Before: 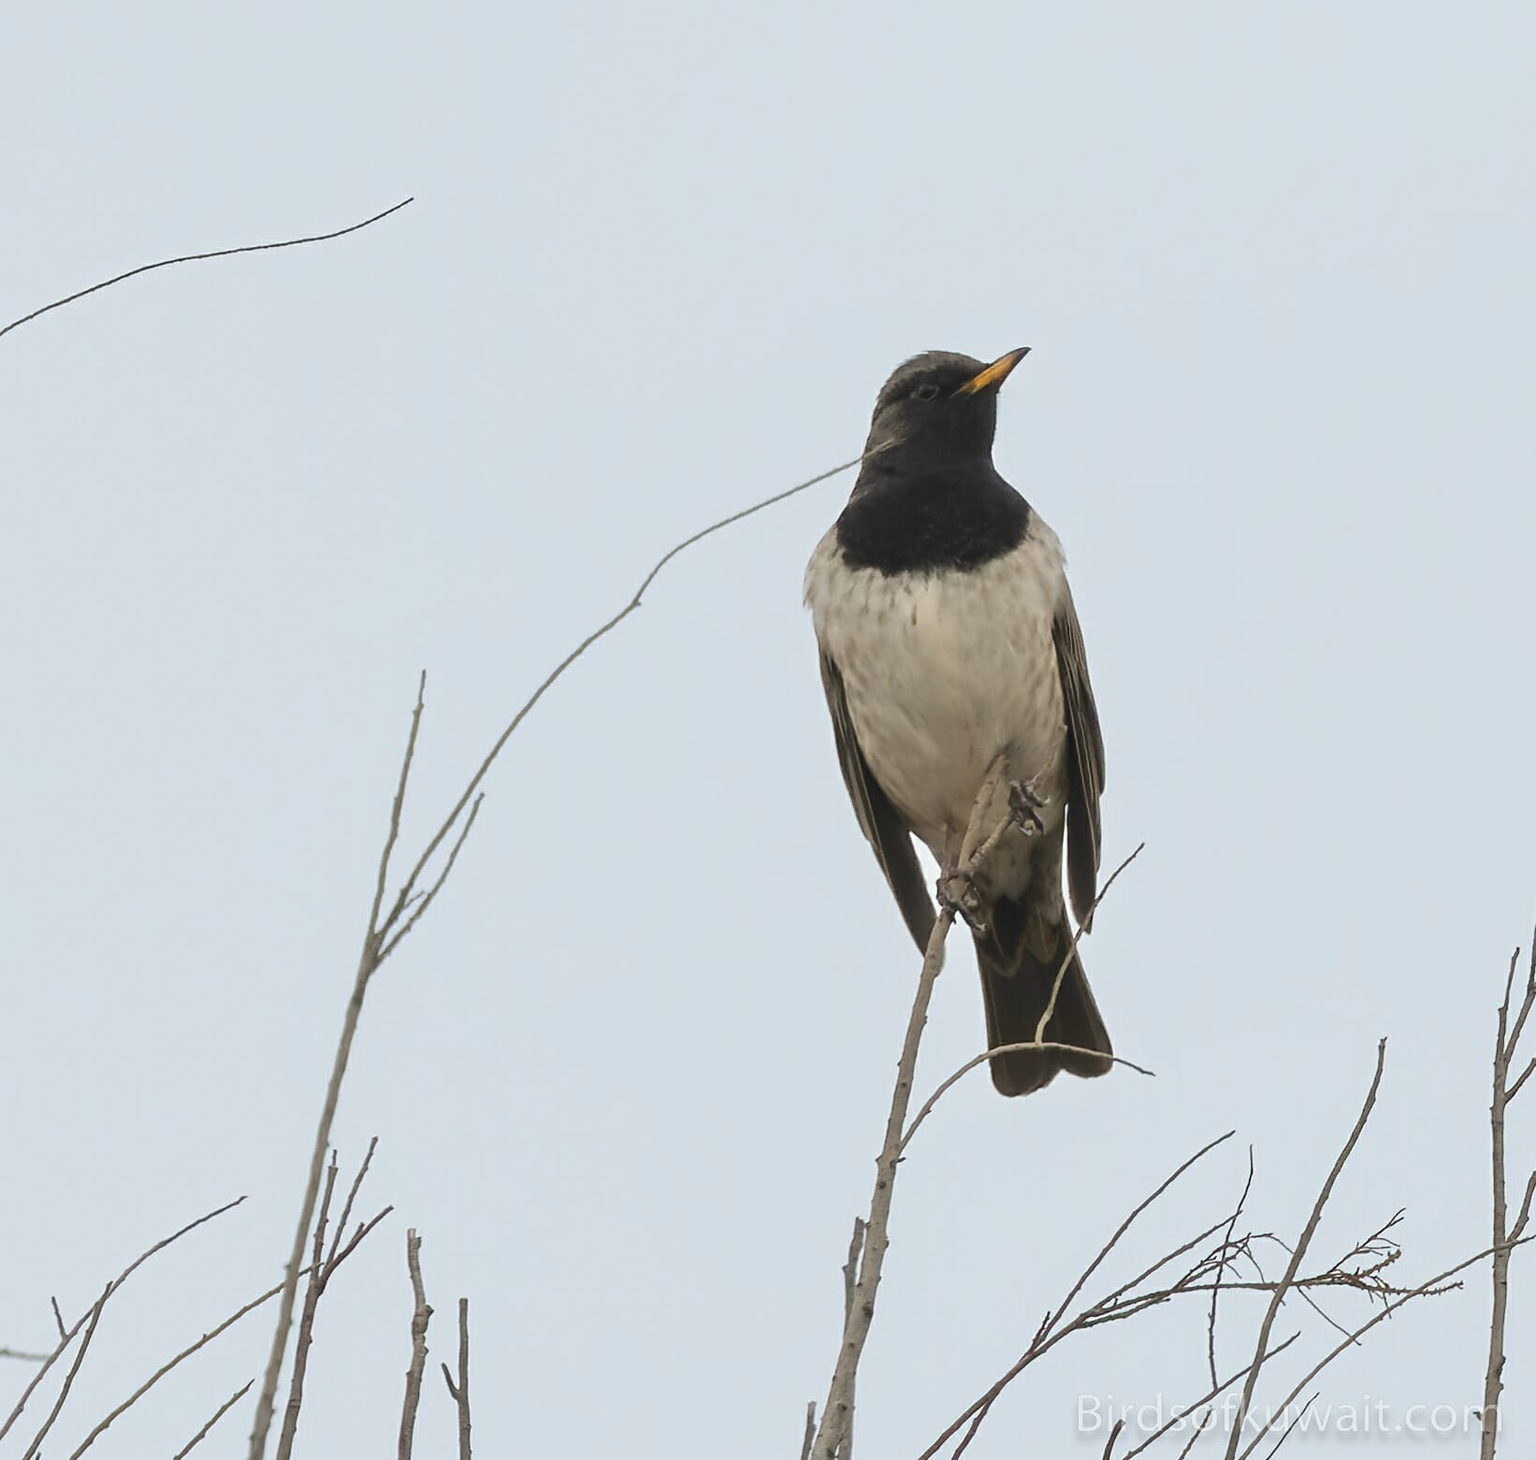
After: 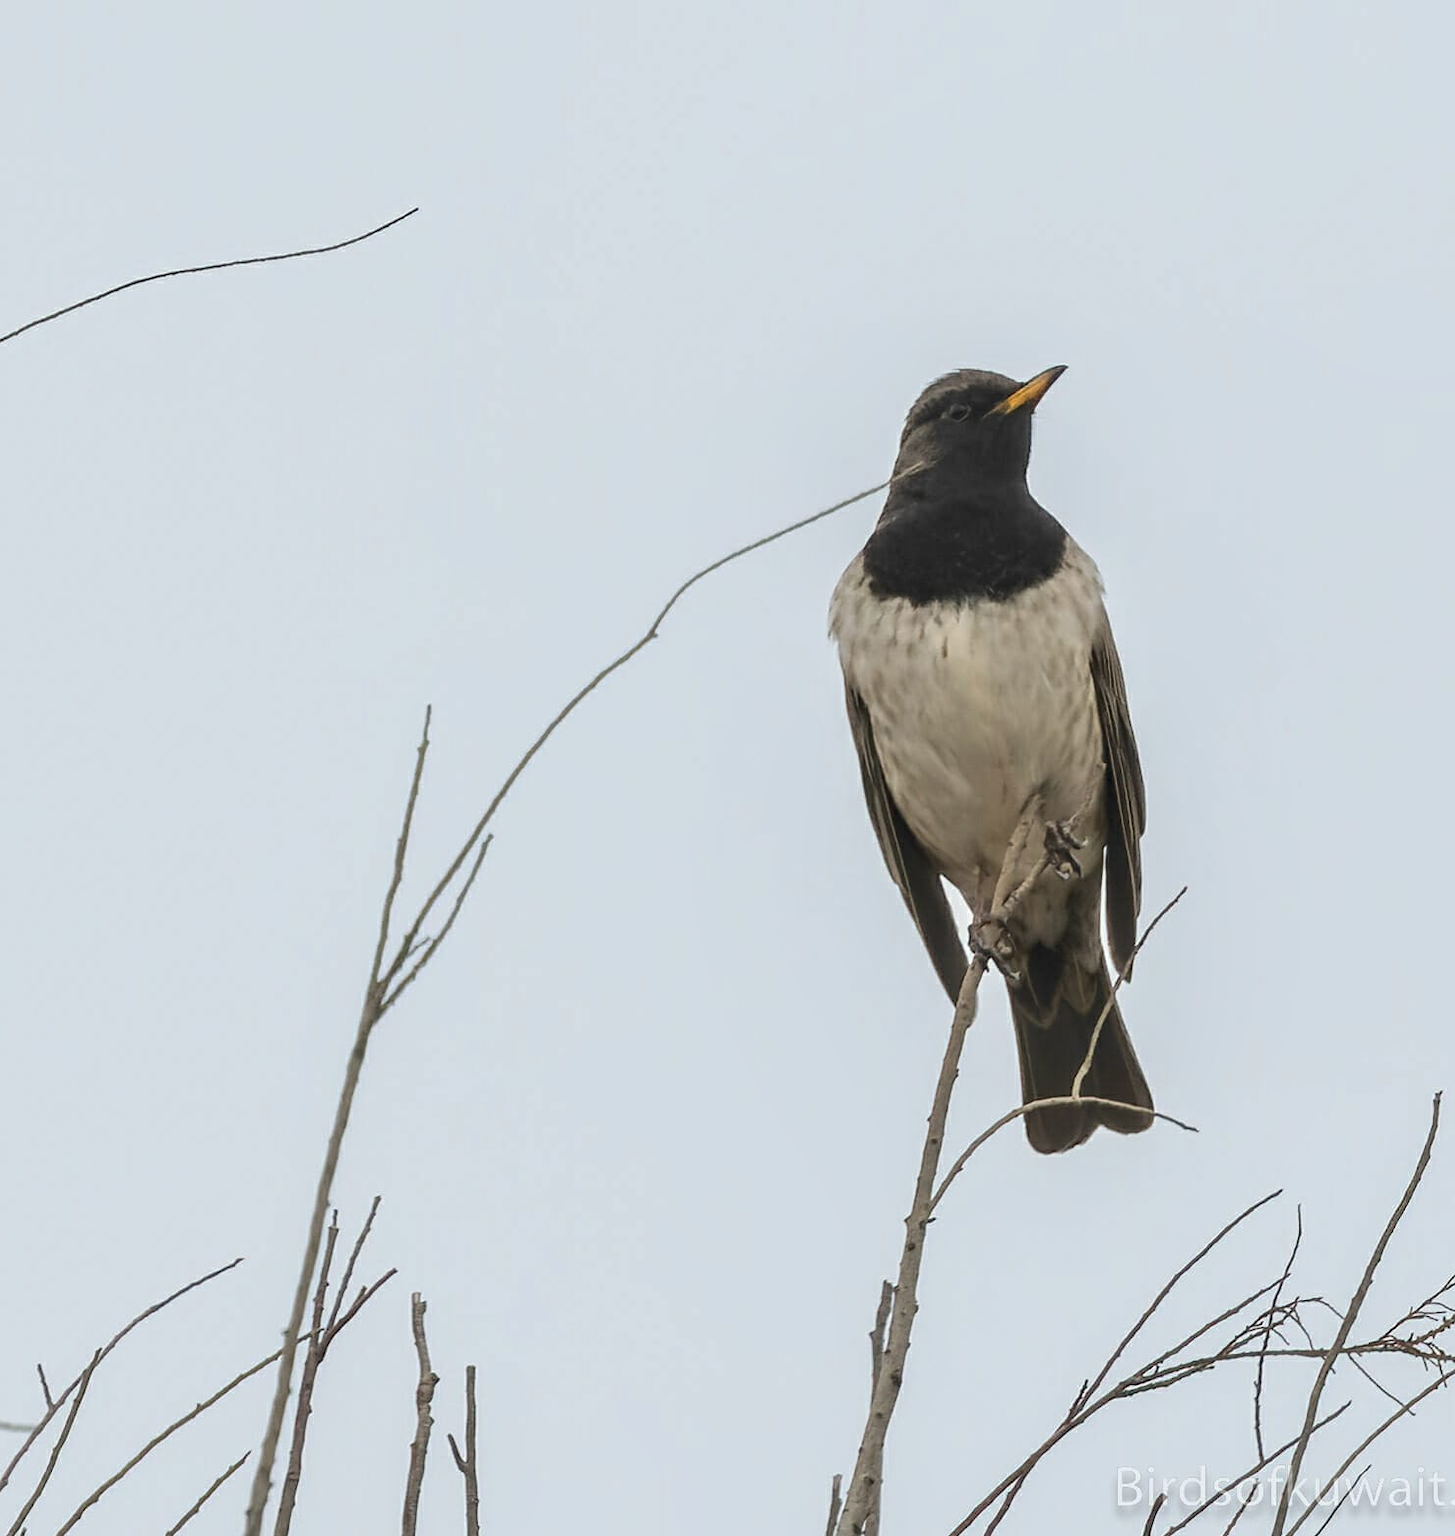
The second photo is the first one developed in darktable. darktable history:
crop and rotate: left 1.088%, right 8.807%
local contrast: on, module defaults
